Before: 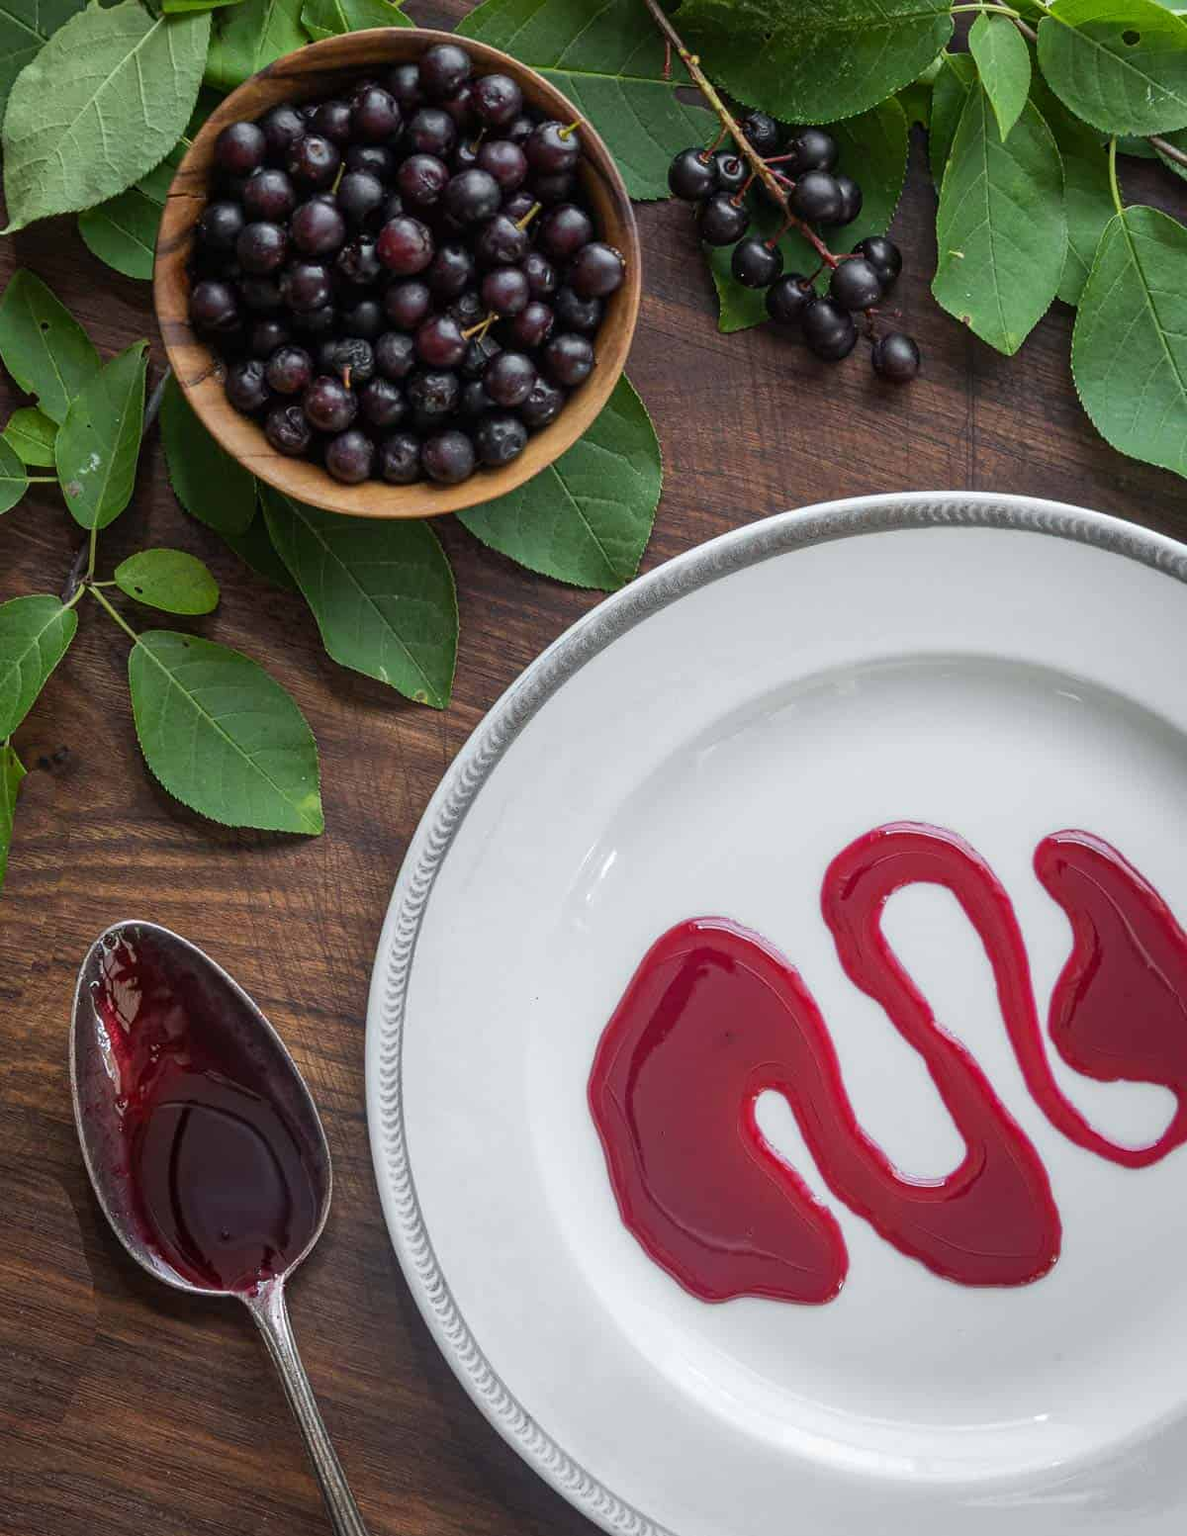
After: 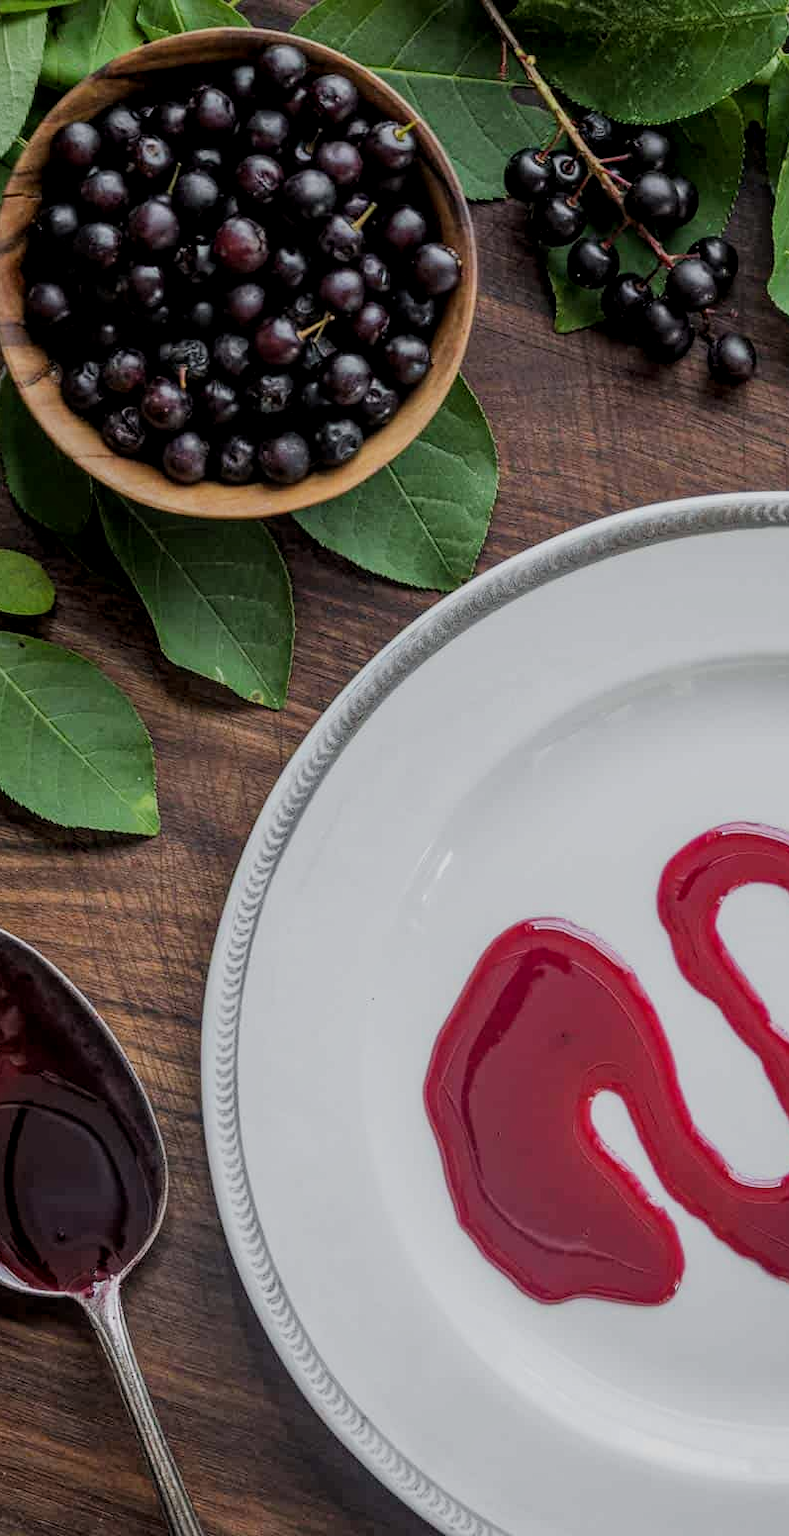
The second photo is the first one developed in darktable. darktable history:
crop and rotate: left 13.869%, right 19.623%
filmic rgb: black relative exposure -7.65 EV, white relative exposure 4.56 EV, threshold 2.99 EV, hardness 3.61, enable highlight reconstruction true
local contrast: on, module defaults
